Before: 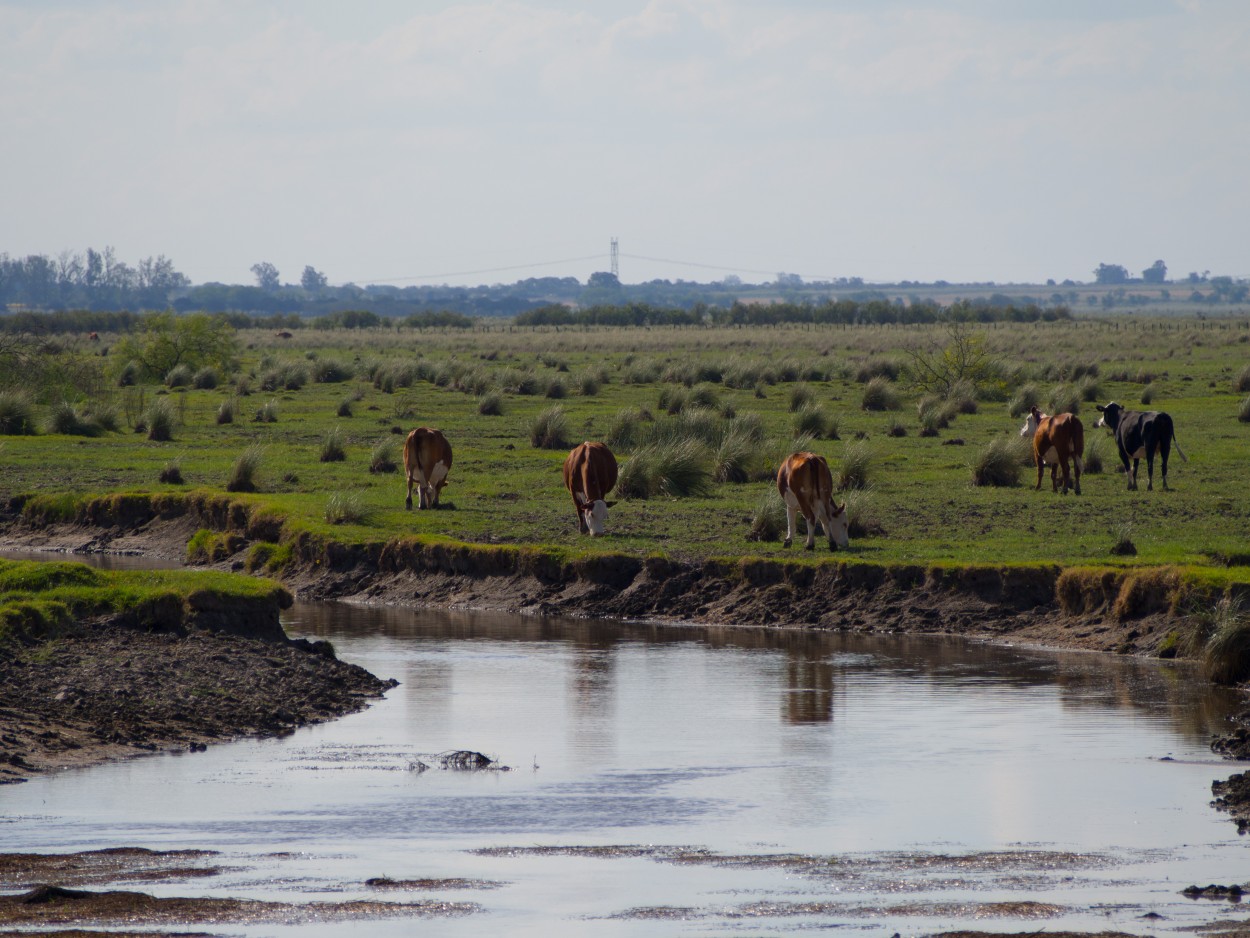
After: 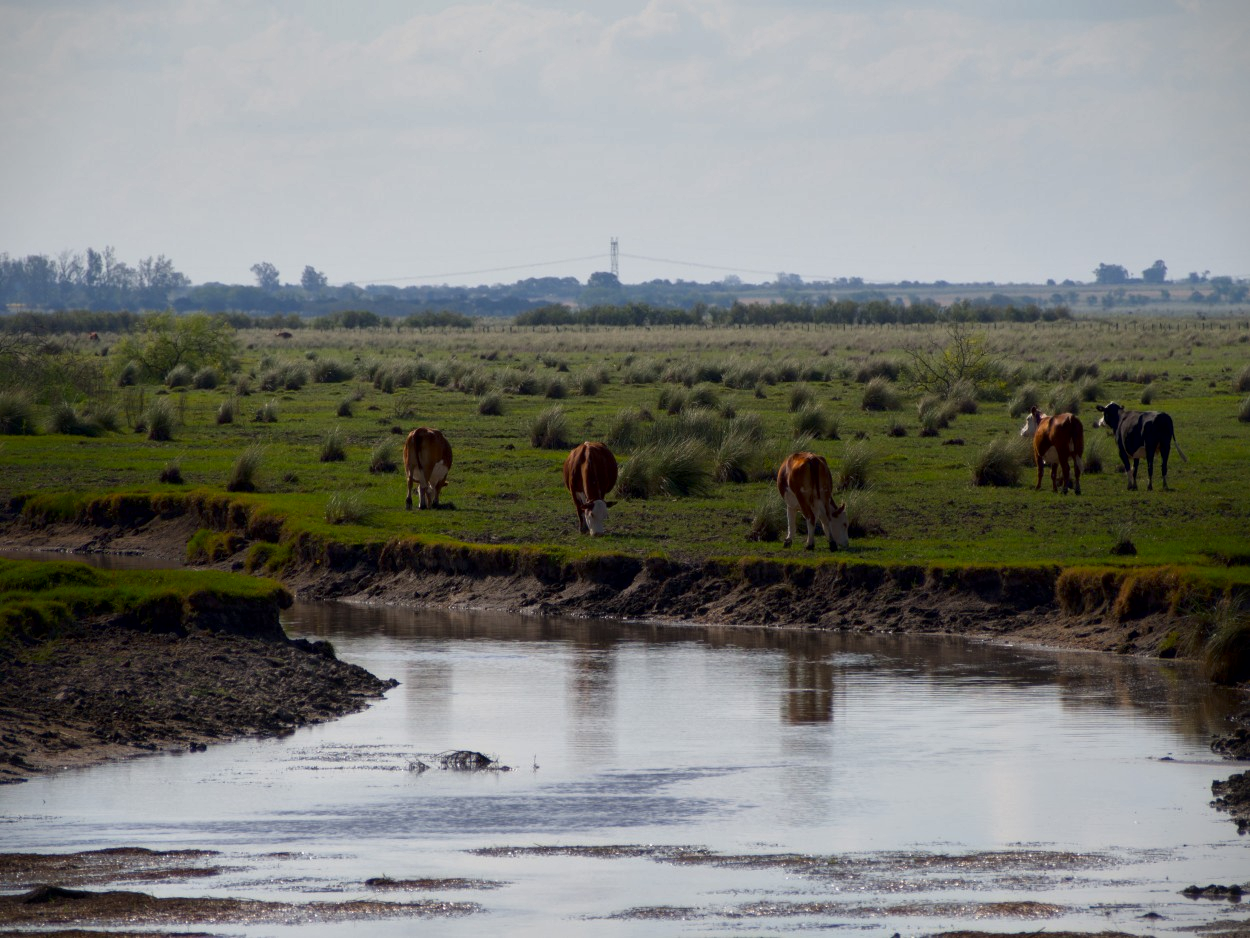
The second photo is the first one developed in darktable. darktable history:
local contrast: mode bilateral grid, contrast 20, coarseness 49, detail 132%, midtone range 0.2
shadows and highlights: shadows -87.05, highlights -36.29, soften with gaussian
vignetting: fall-off start 100.93%, unbound false
